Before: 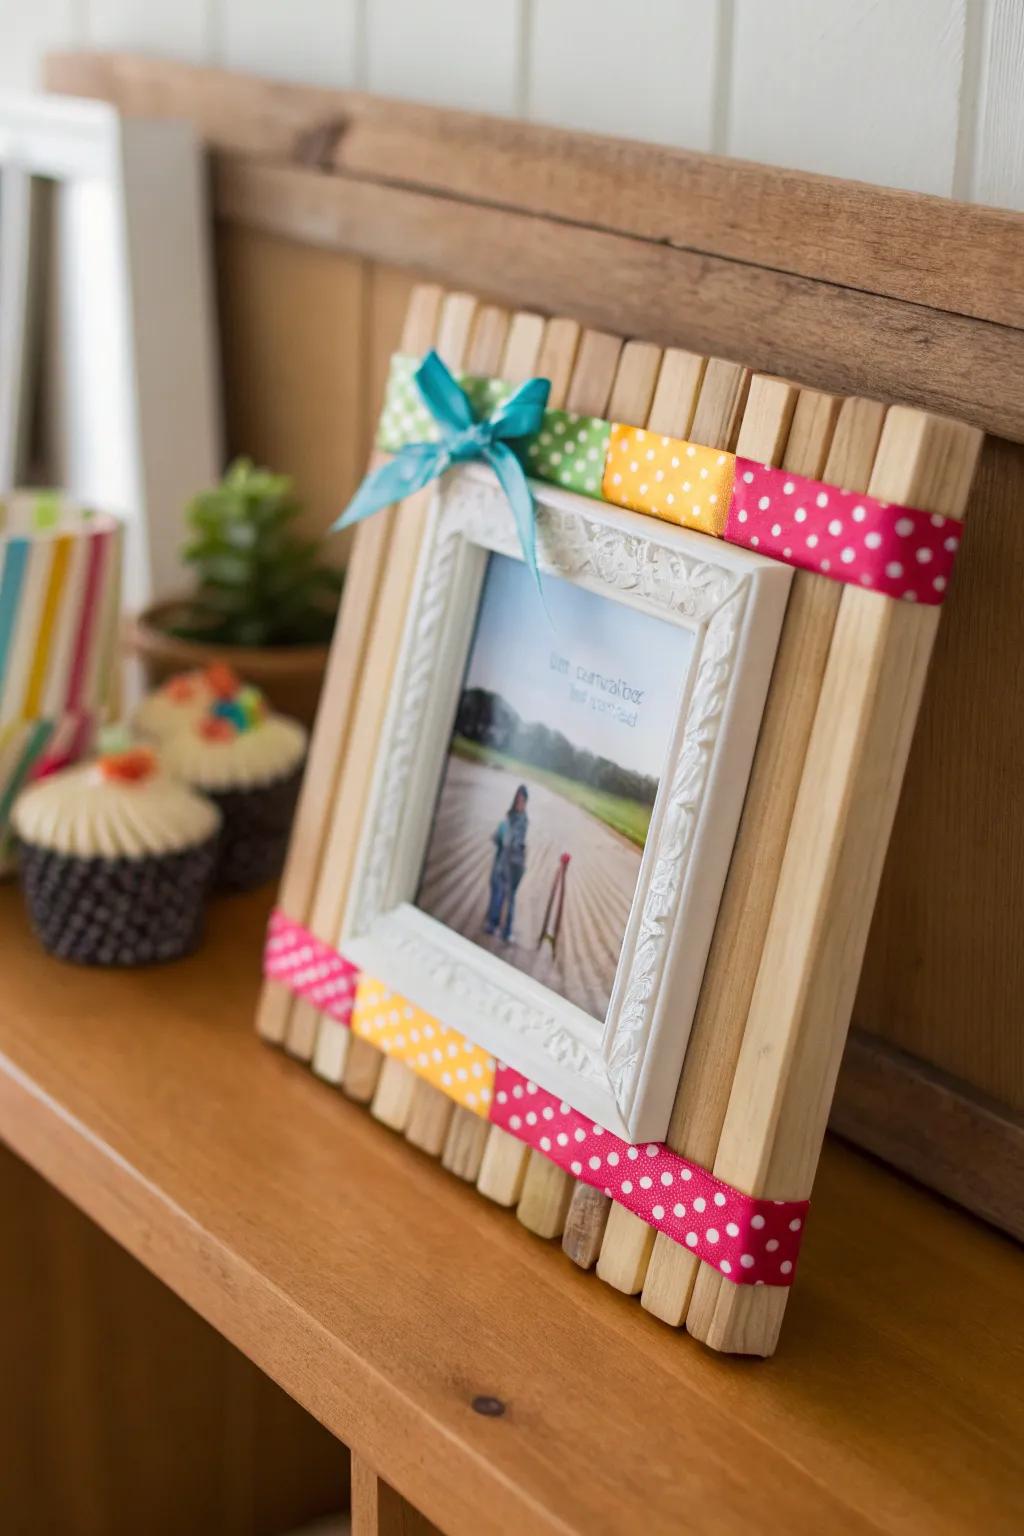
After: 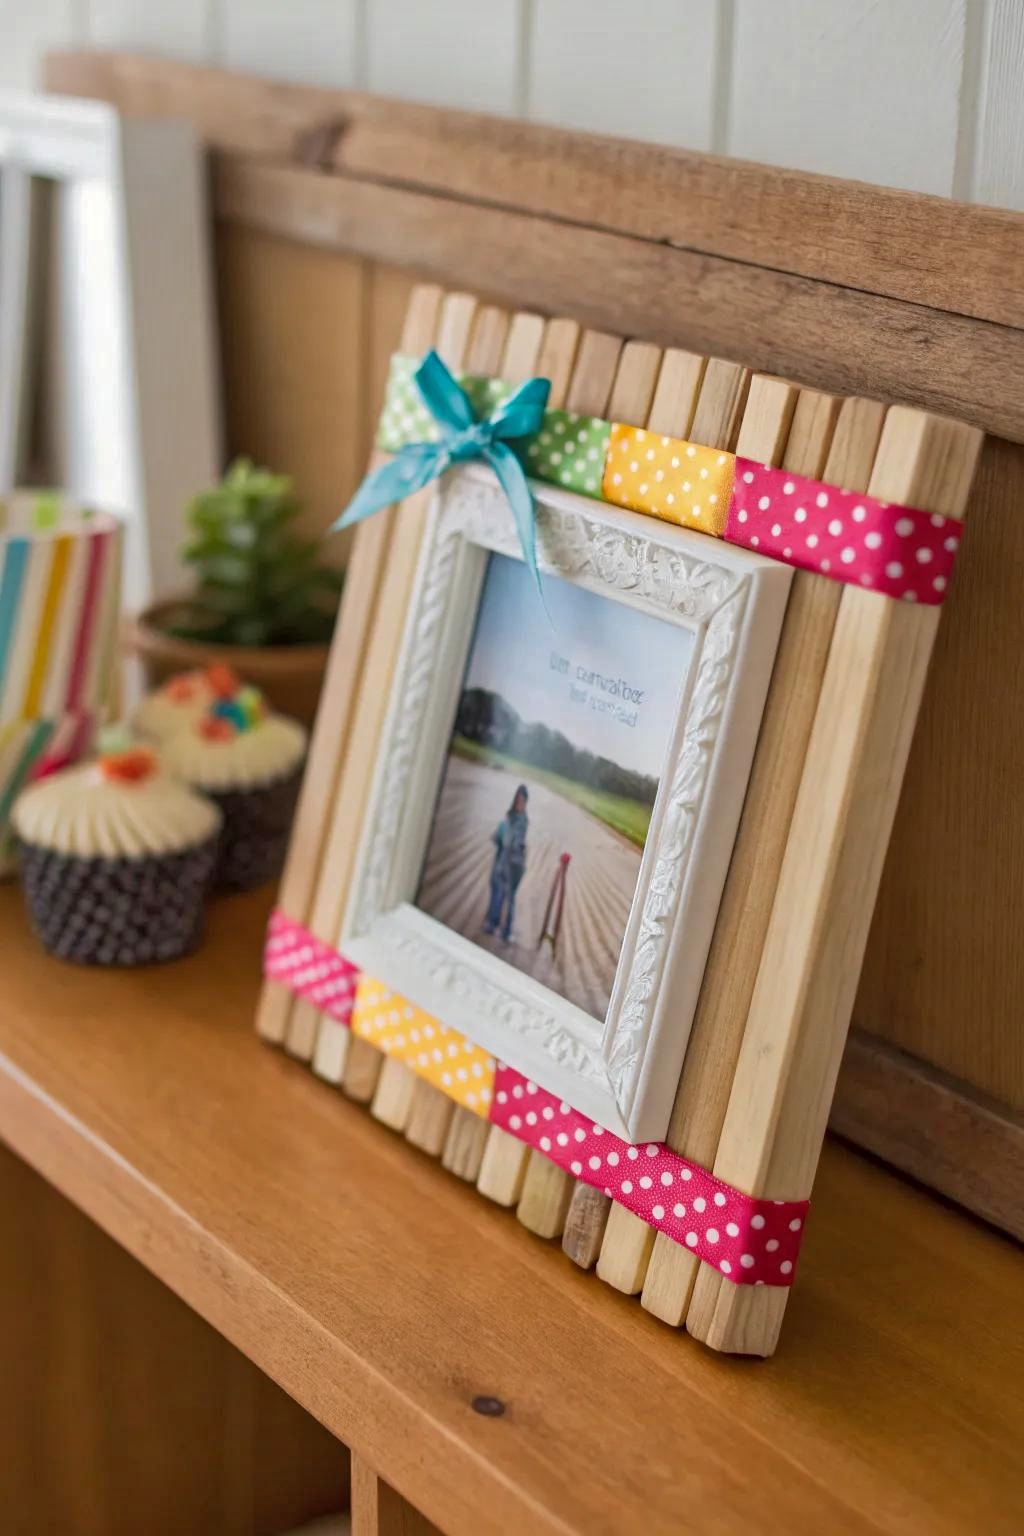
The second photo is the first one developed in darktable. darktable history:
local contrast: mode bilateral grid, contrast 28, coarseness 16, detail 116%, midtone range 0.2
shadows and highlights: on, module defaults
